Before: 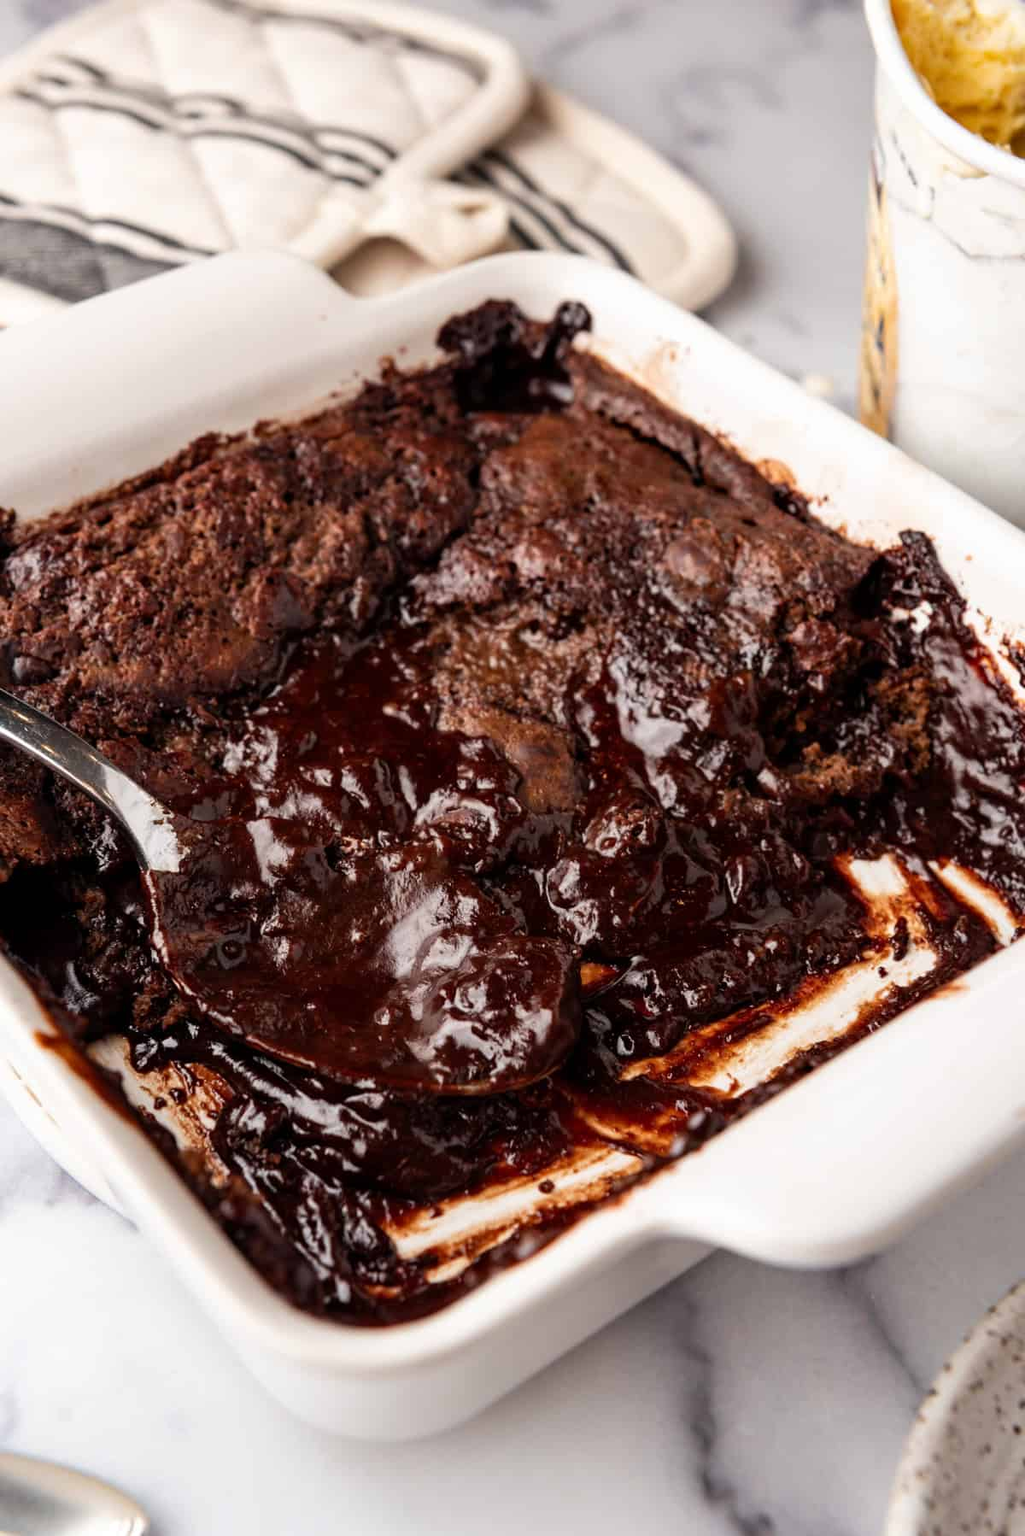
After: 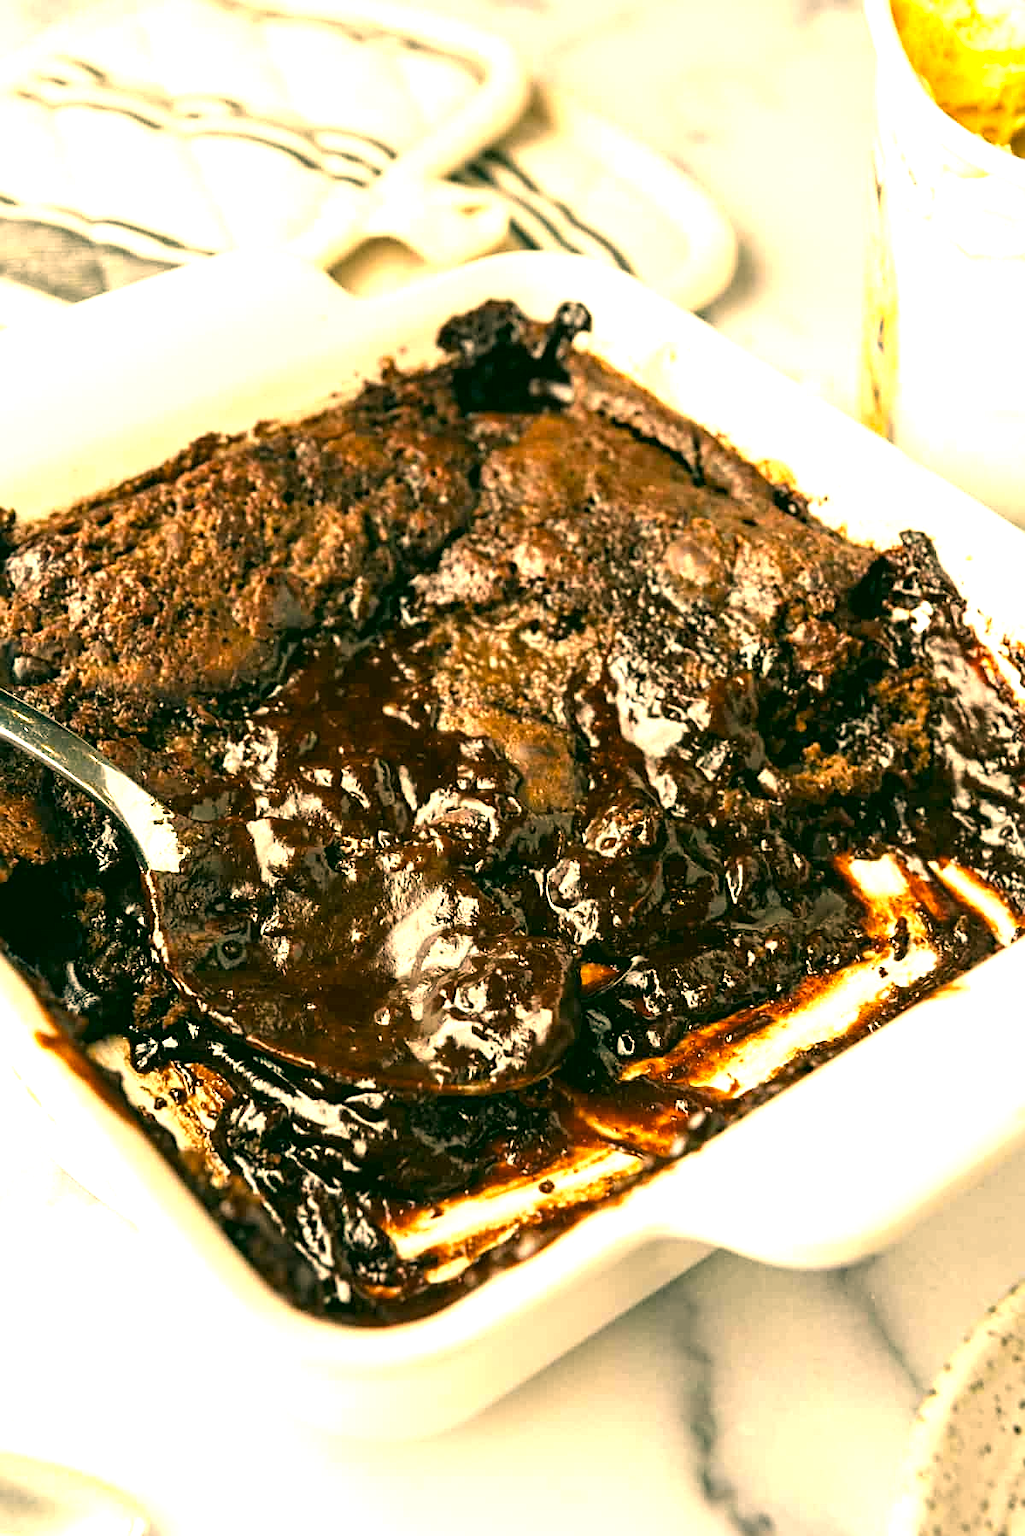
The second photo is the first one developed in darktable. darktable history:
color correction: highlights a* 5.62, highlights b* 33.05, shadows a* -26.1, shadows b* 3.7
exposure: black level correction 0, exposure 1.377 EV, compensate highlight preservation false
sharpen: on, module defaults
